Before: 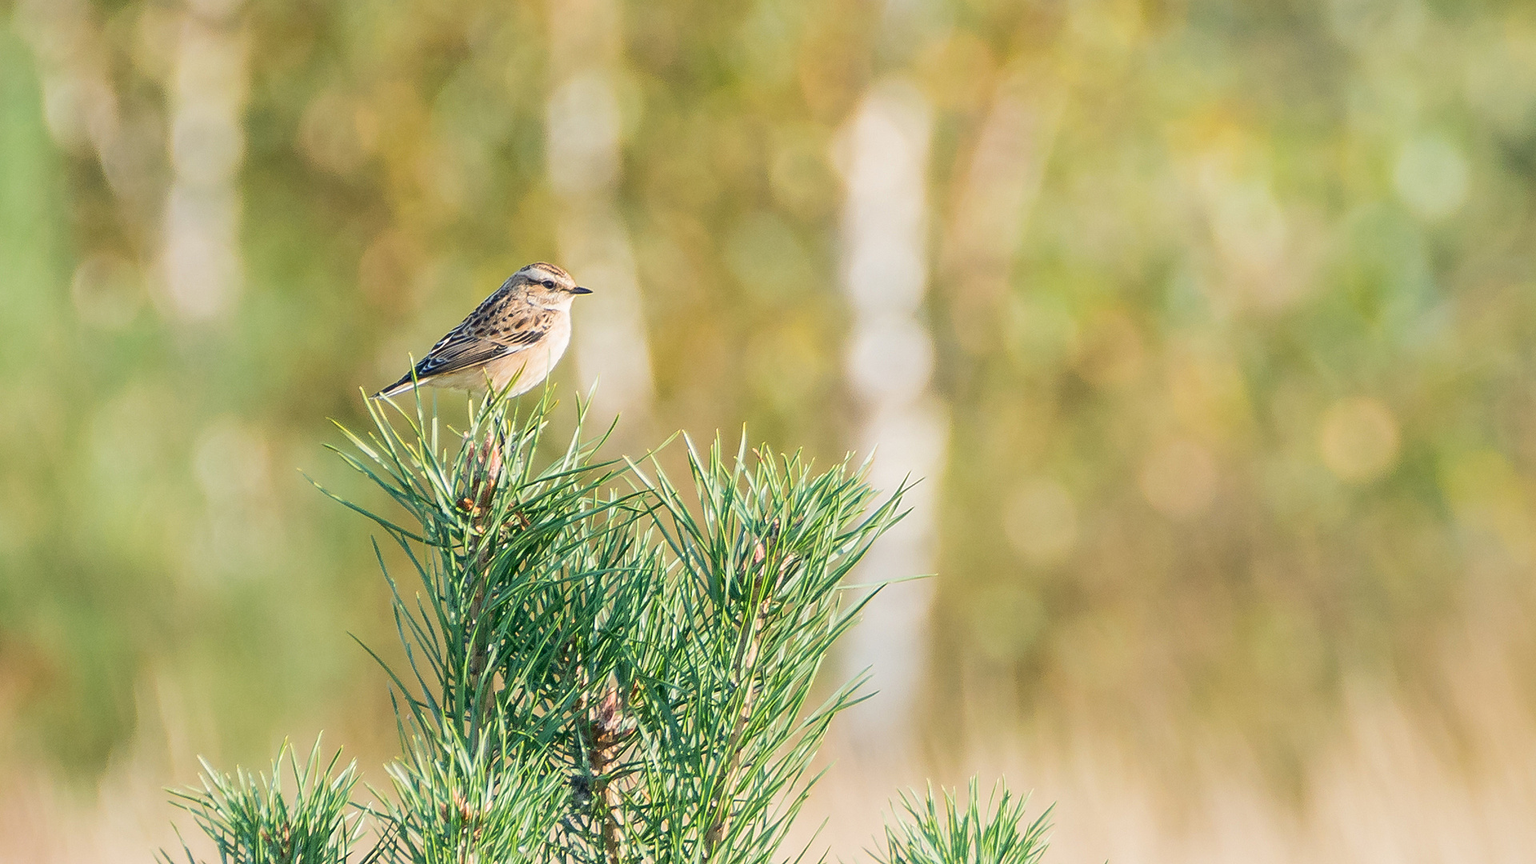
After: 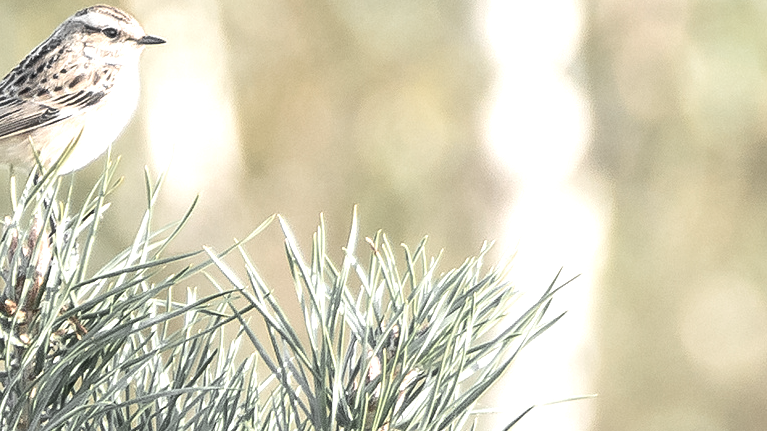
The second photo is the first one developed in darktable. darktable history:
exposure: black level correction 0.001, exposure 1 EV, compensate highlight preservation false
crop: left 30%, top 30%, right 30%, bottom 30%
color zones: curves: ch0 [(0, 0.613) (0.01, 0.613) (0.245, 0.448) (0.498, 0.529) (0.642, 0.665) (0.879, 0.777) (0.99, 0.613)]; ch1 [(0, 0.035) (0.121, 0.189) (0.259, 0.197) (0.415, 0.061) (0.589, 0.022) (0.732, 0.022) (0.857, 0.026) (0.991, 0.053)]
